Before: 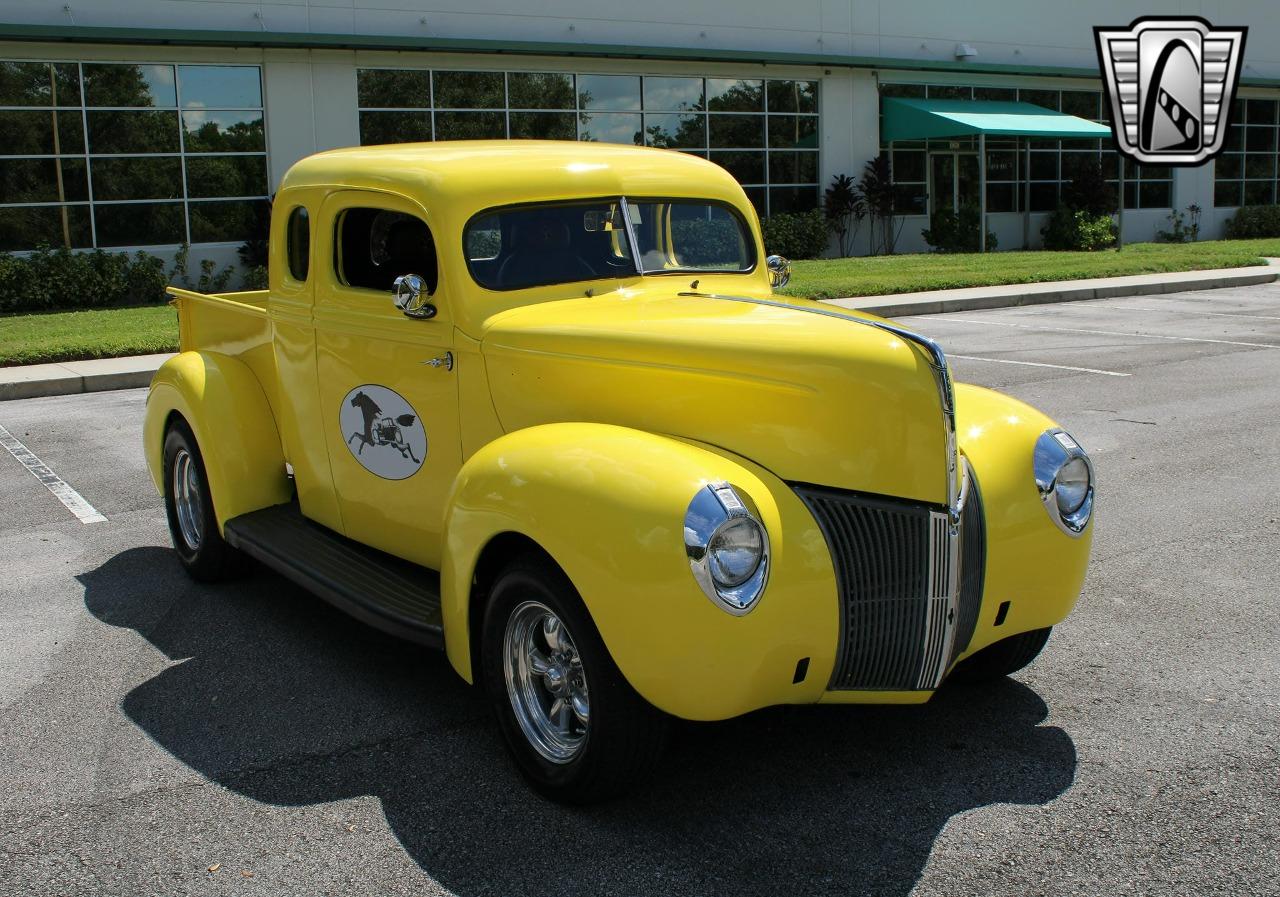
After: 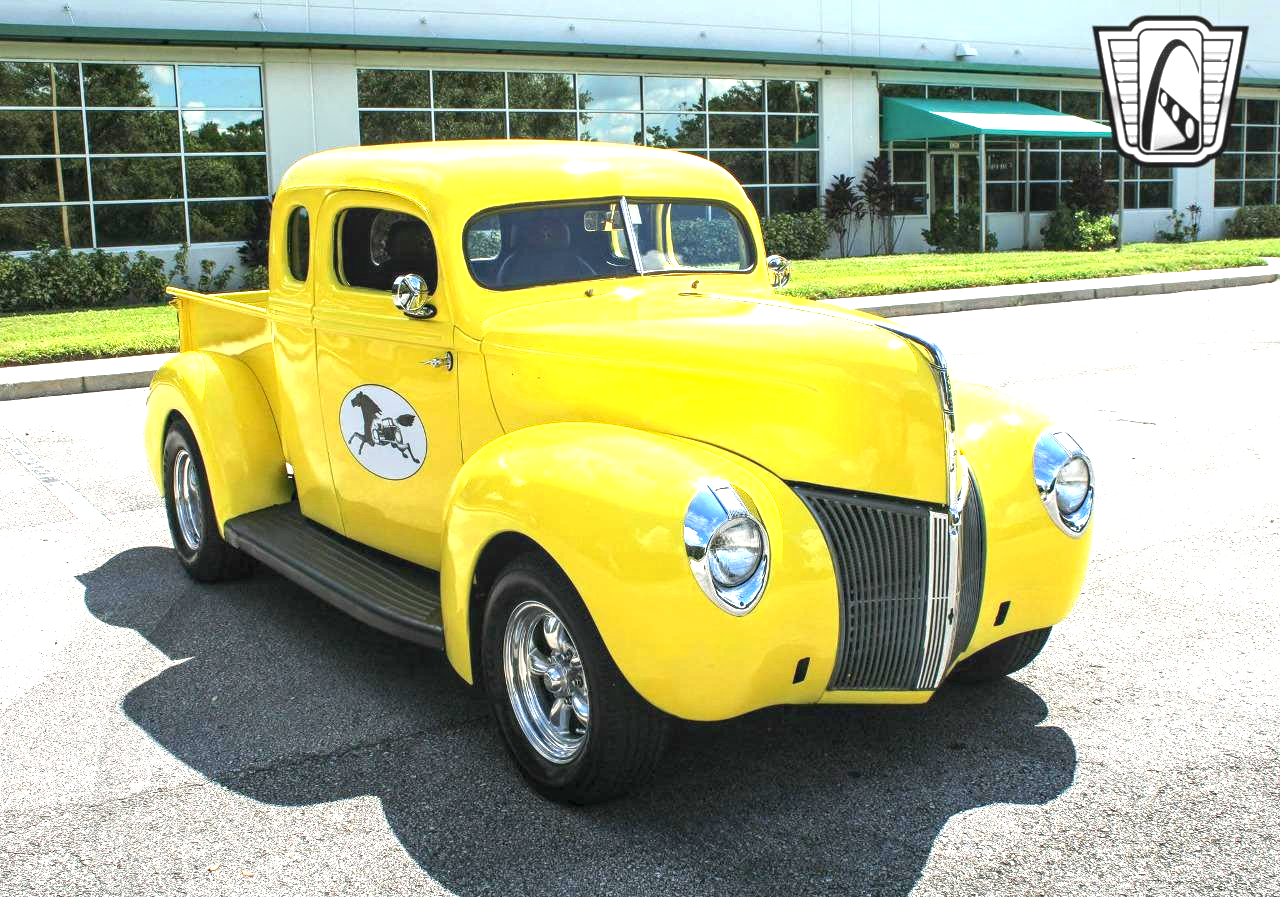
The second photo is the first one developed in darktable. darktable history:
local contrast: on, module defaults
exposure: exposure 2.003 EV, compensate highlight preservation false
white balance: emerald 1
